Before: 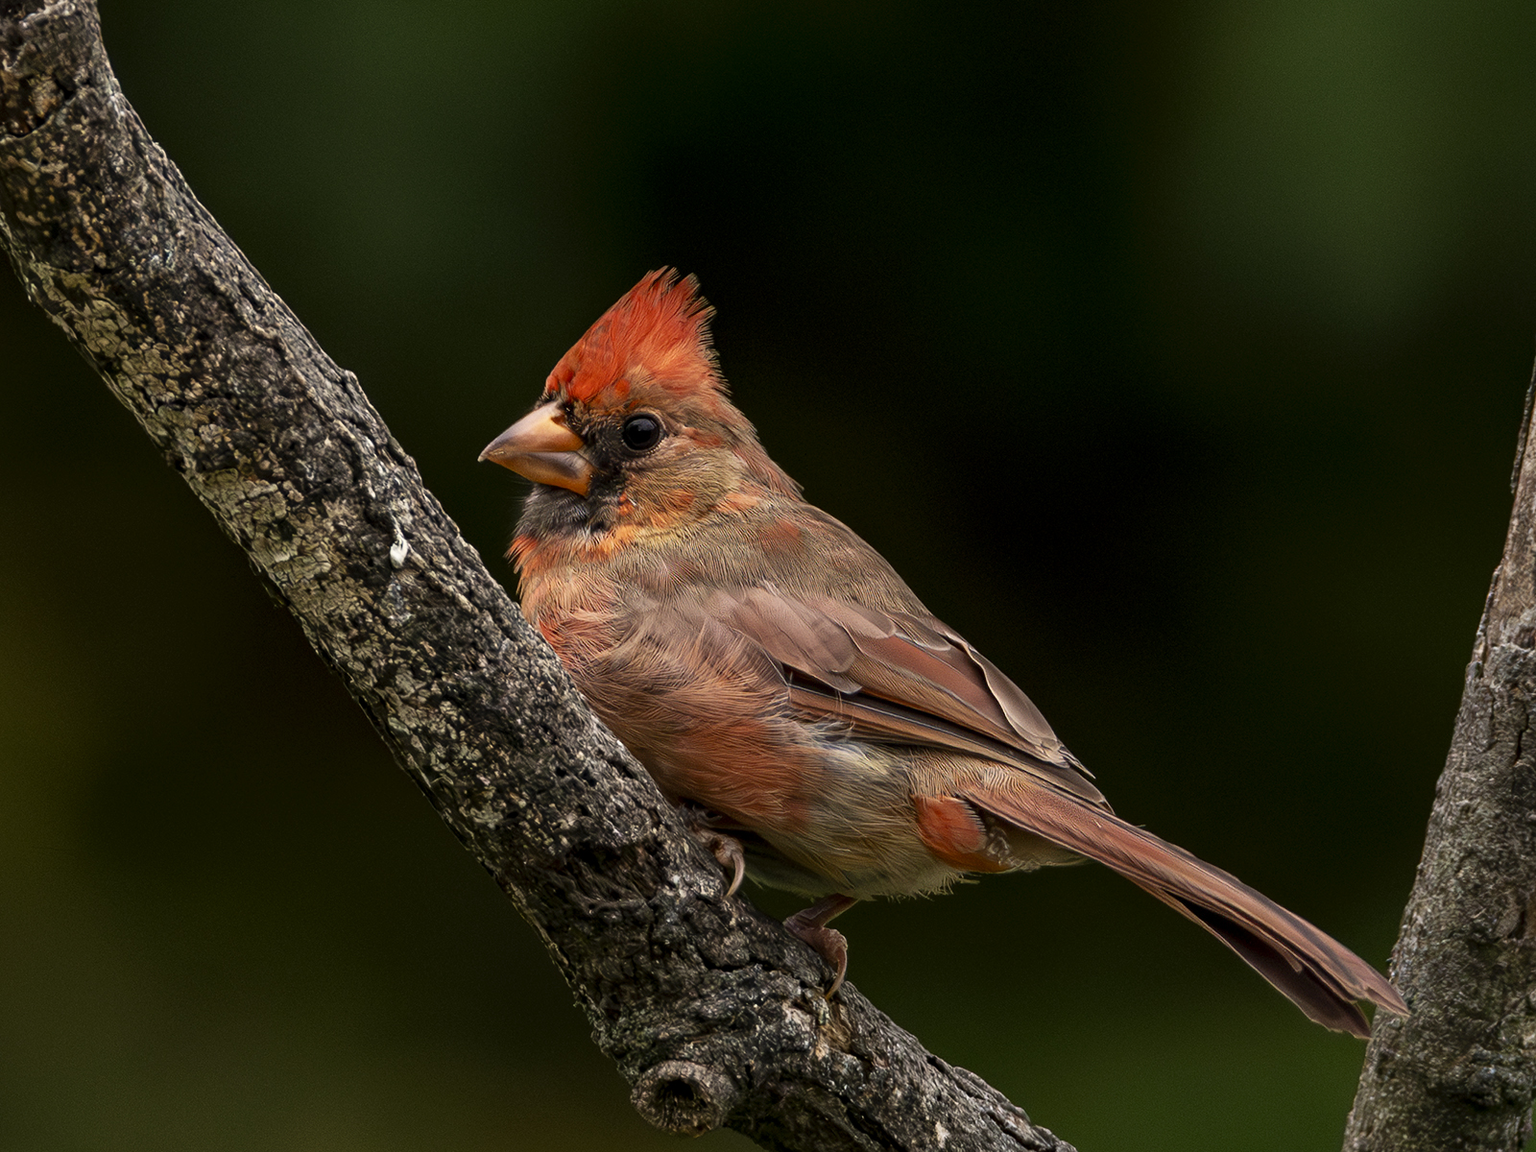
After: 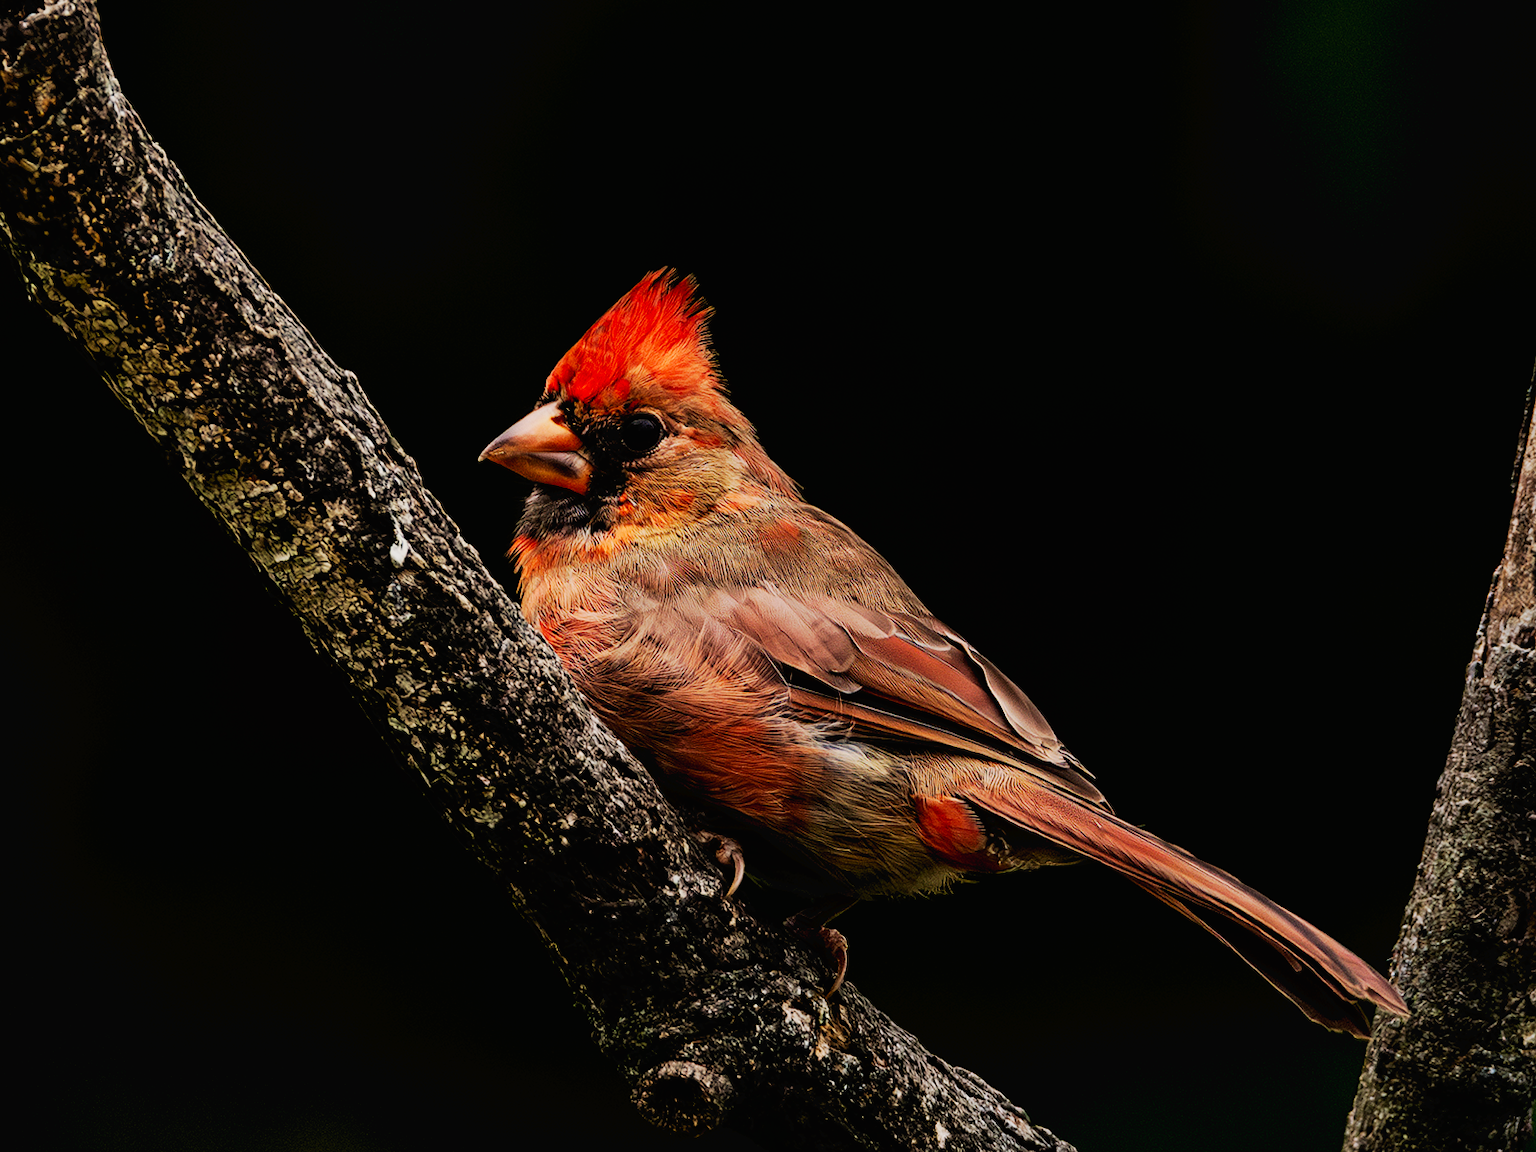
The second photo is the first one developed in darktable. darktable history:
filmic rgb: black relative exposure -5.03 EV, white relative exposure 3.98 EV, hardness 2.89, contrast 1.099, highlights saturation mix -21.39%
tone curve: curves: ch0 [(0, 0) (0.003, 0.016) (0.011, 0.016) (0.025, 0.016) (0.044, 0.016) (0.069, 0.016) (0.1, 0.026) (0.136, 0.047) (0.177, 0.088) (0.224, 0.14) (0.277, 0.2) (0.335, 0.276) (0.399, 0.37) (0.468, 0.47) (0.543, 0.583) (0.623, 0.698) (0.709, 0.779) (0.801, 0.858) (0.898, 0.929) (1, 1)], preserve colors none
